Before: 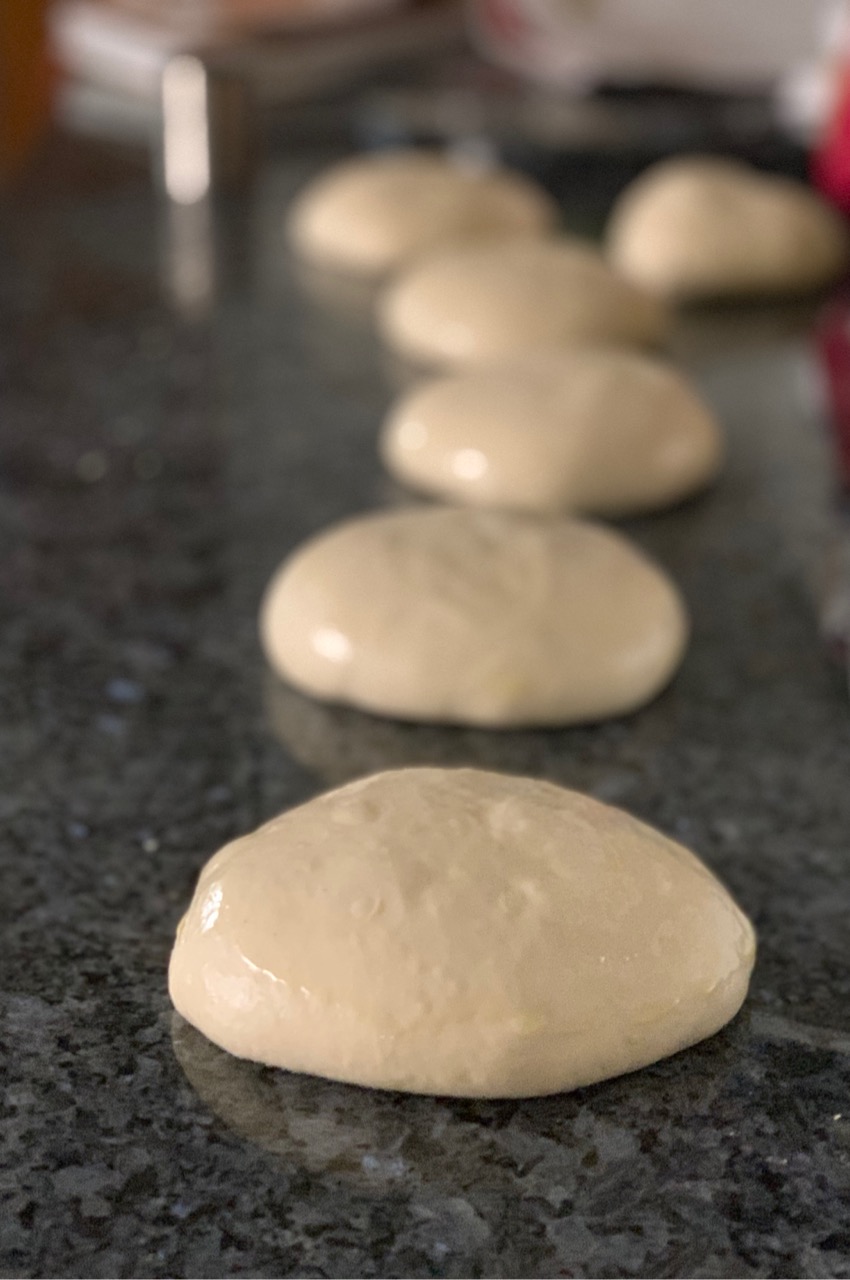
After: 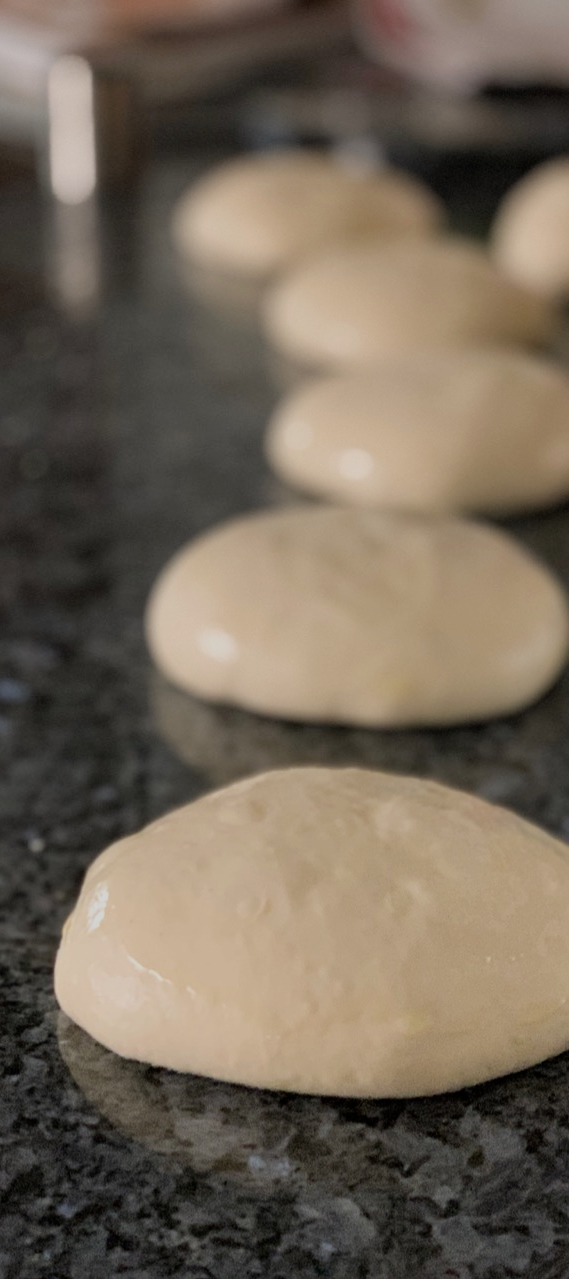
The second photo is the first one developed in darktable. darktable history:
filmic rgb: black relative exposure -7.65 EV, white relative exposure 4.56 EV, hardness 3.61
crop and rotate: left 13.51%, right 19.431%
